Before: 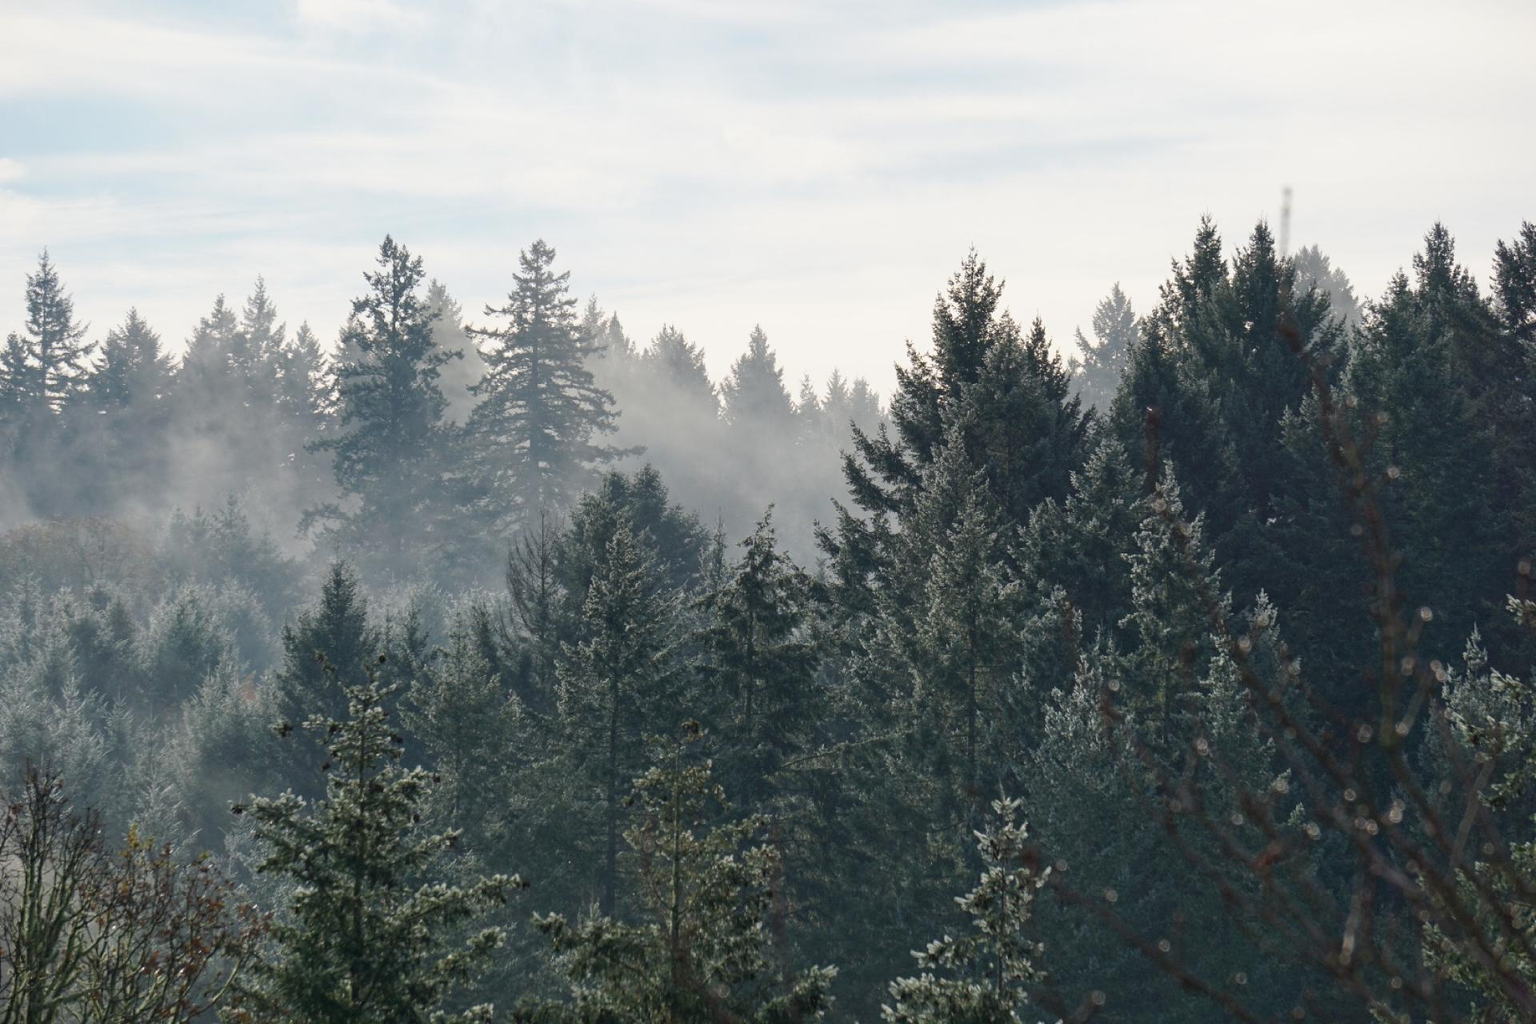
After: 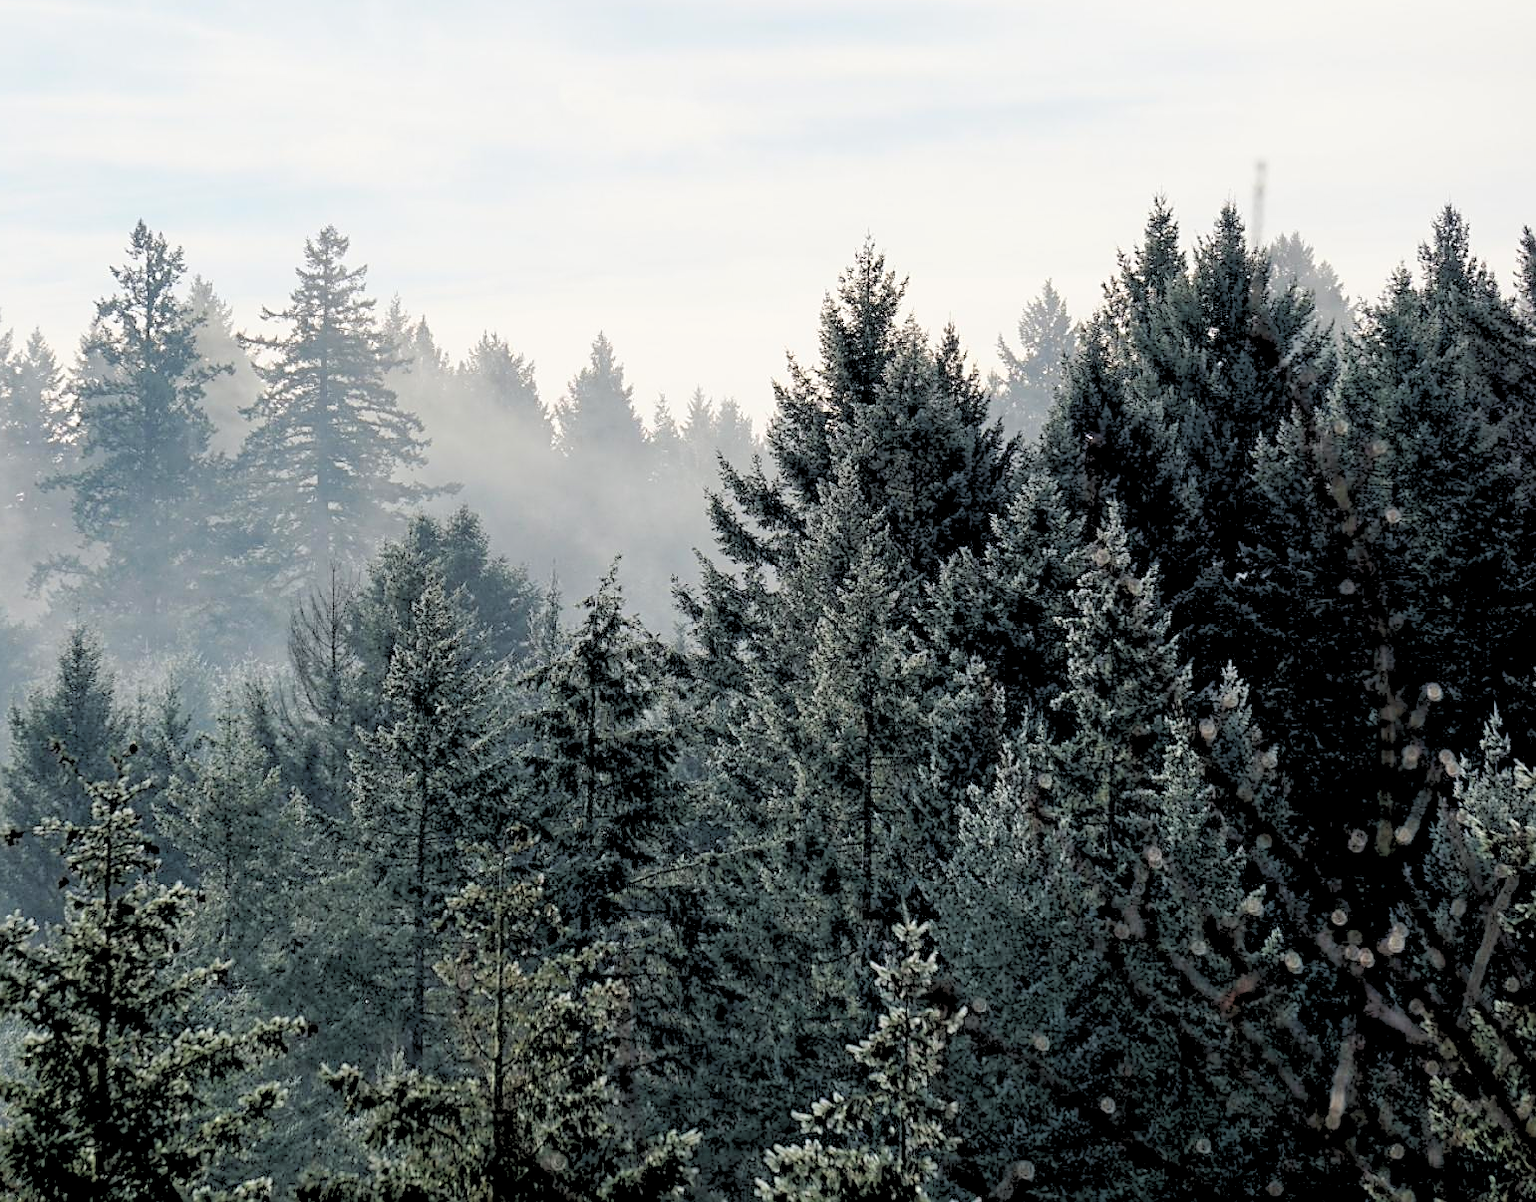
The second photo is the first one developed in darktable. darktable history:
rgb levels: levels [[0.027, 0.429, 0.996], [0, 0.5, 1], [0, 0.5, 1]]
sharpen: on, module defaults
crop and rotate: left 17.959%, top 5.771%, right 1.742%
